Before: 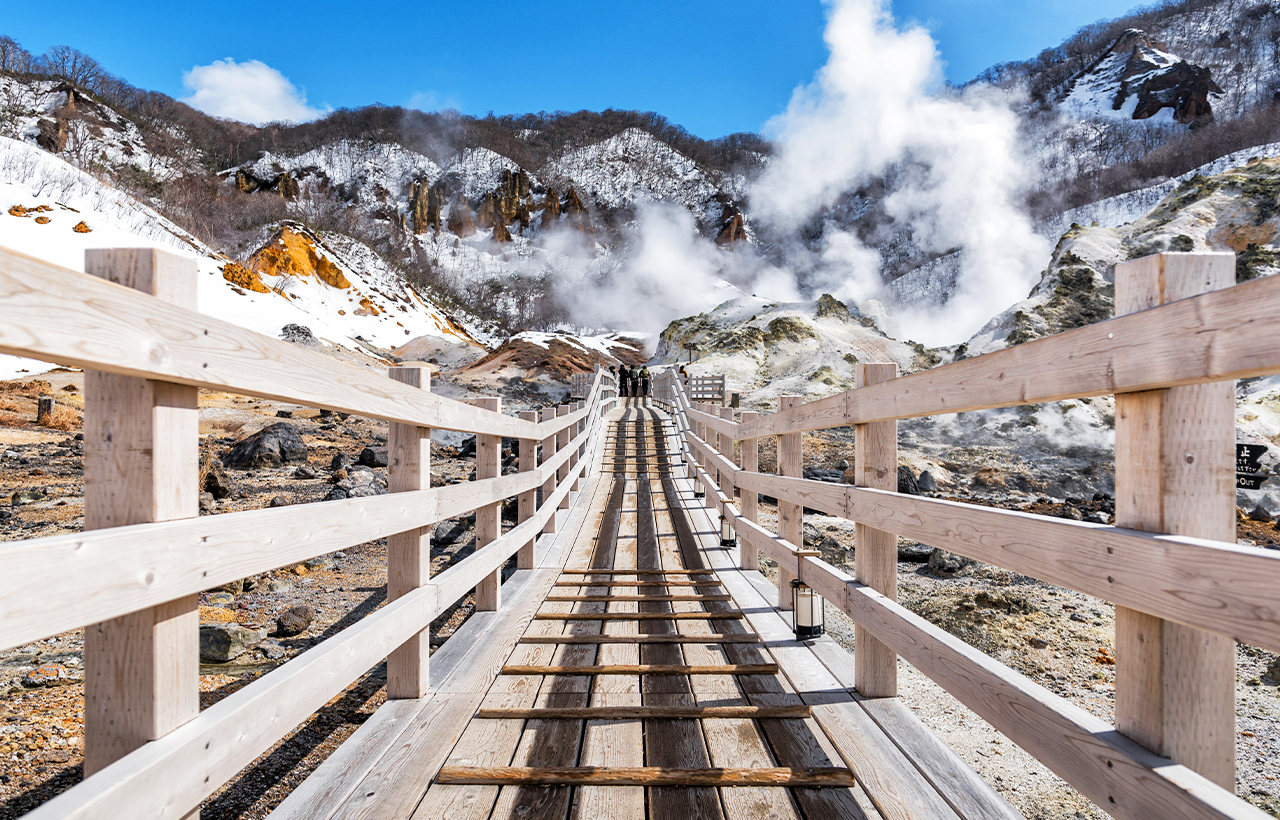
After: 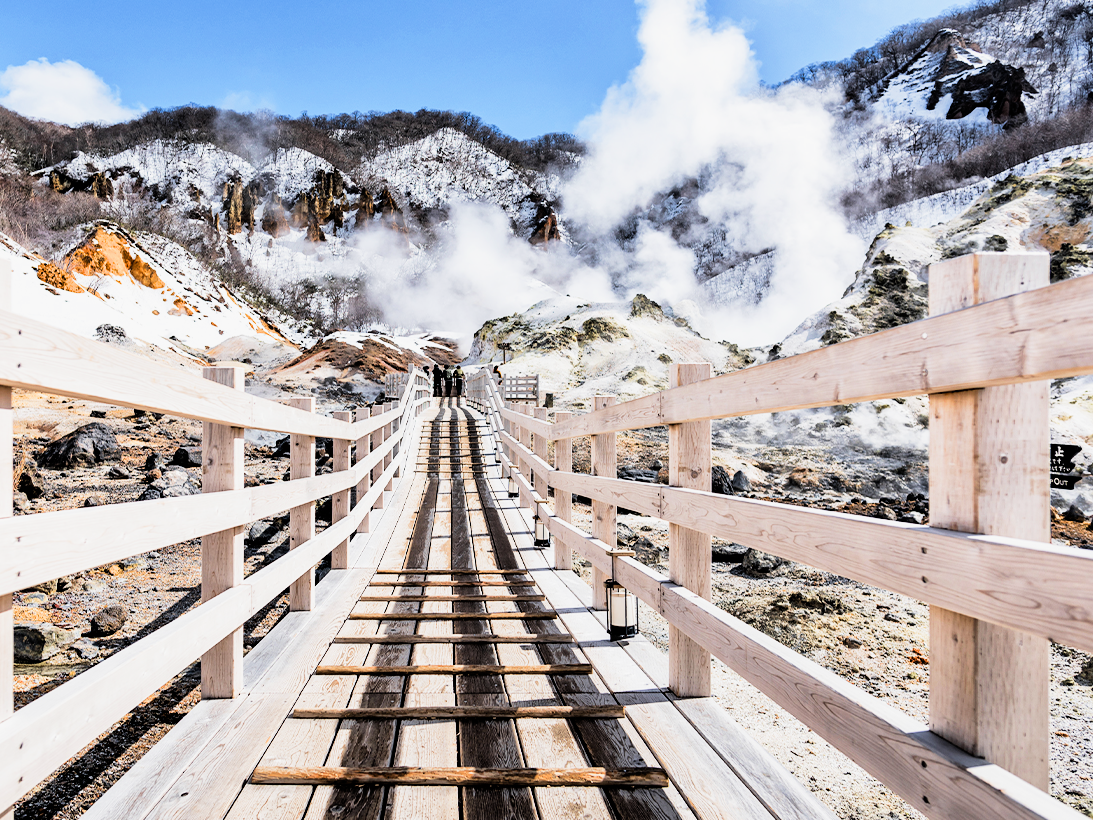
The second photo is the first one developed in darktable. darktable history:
filmic rgb: black relative exposure -5 EV, hardness 2.88, contrast 1.4, highlights saturation mix -30%
exposure: black level correction 0, exposure 0.7 EV, compensate exposure bias true, compensate highlight preservation false
crop and rotate: left 14.584%
